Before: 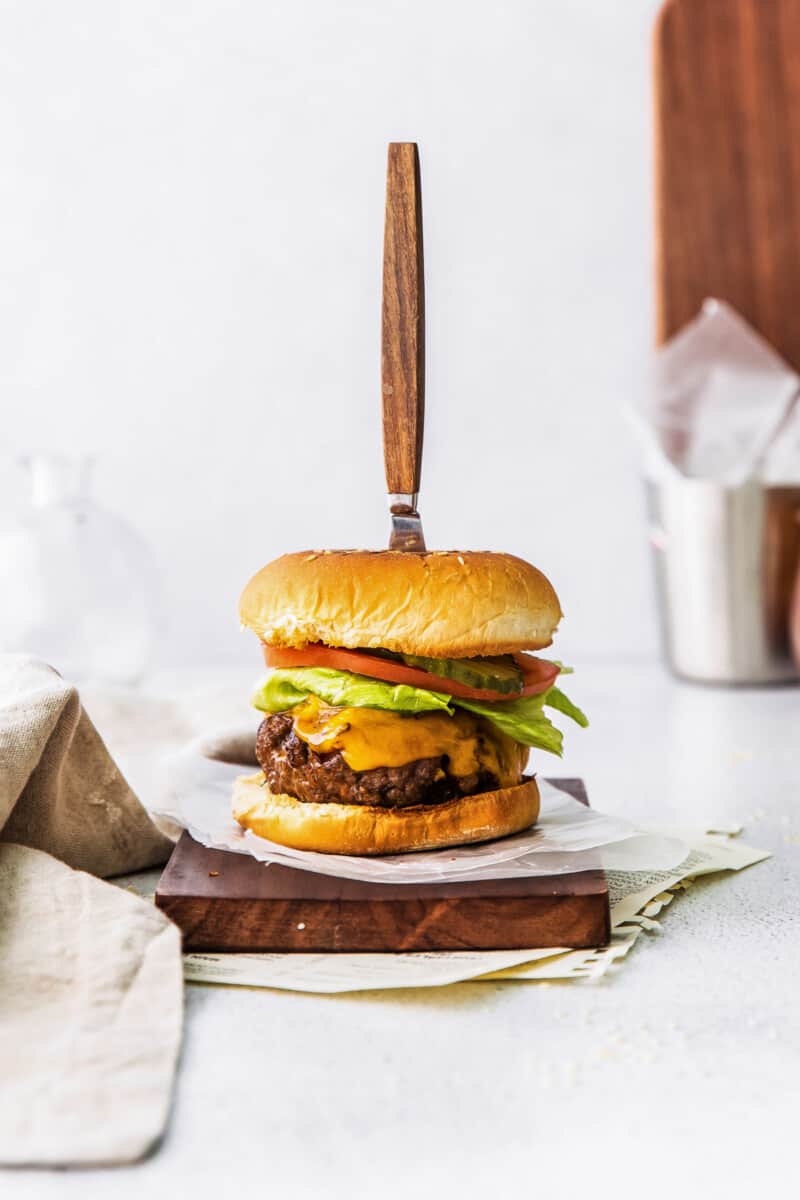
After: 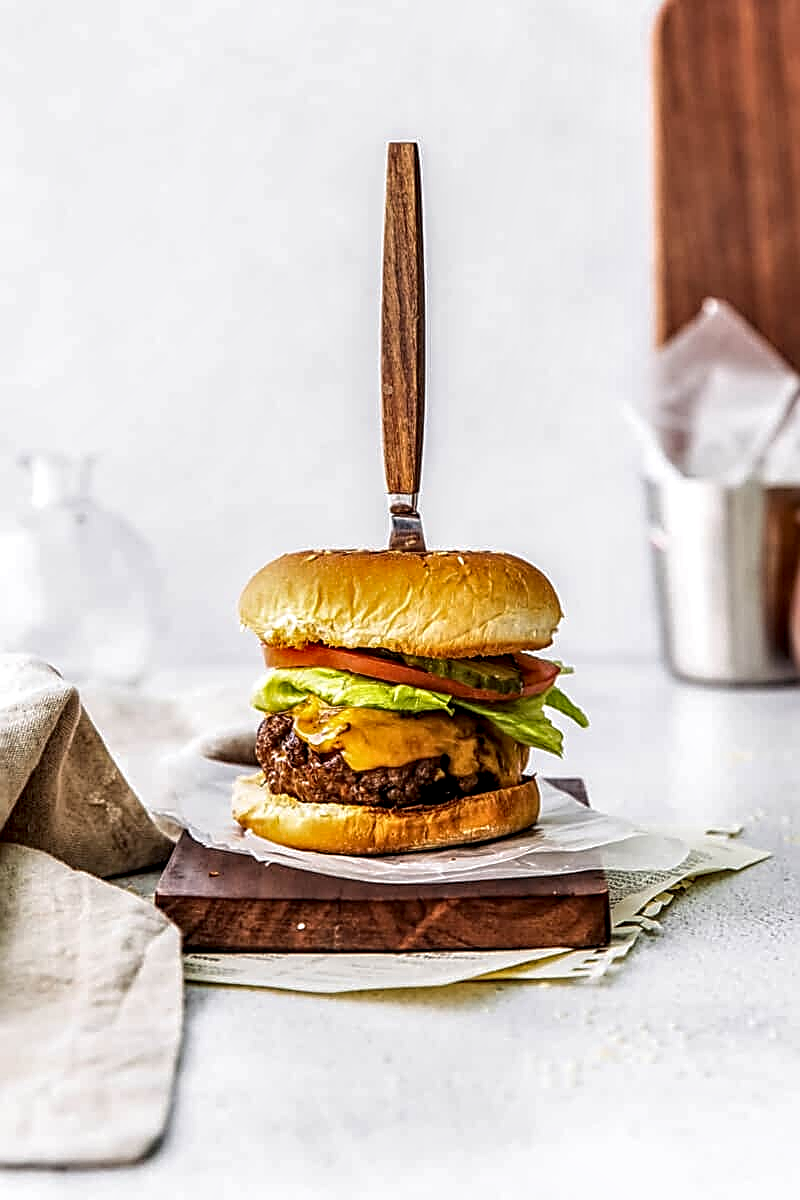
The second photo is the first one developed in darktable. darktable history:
shadows and highlights: radius 124.8, shadows 21.23, highlights -22.46, low approximation 0.01
local contrast: detail 161%
sharpen: amount 0.893
